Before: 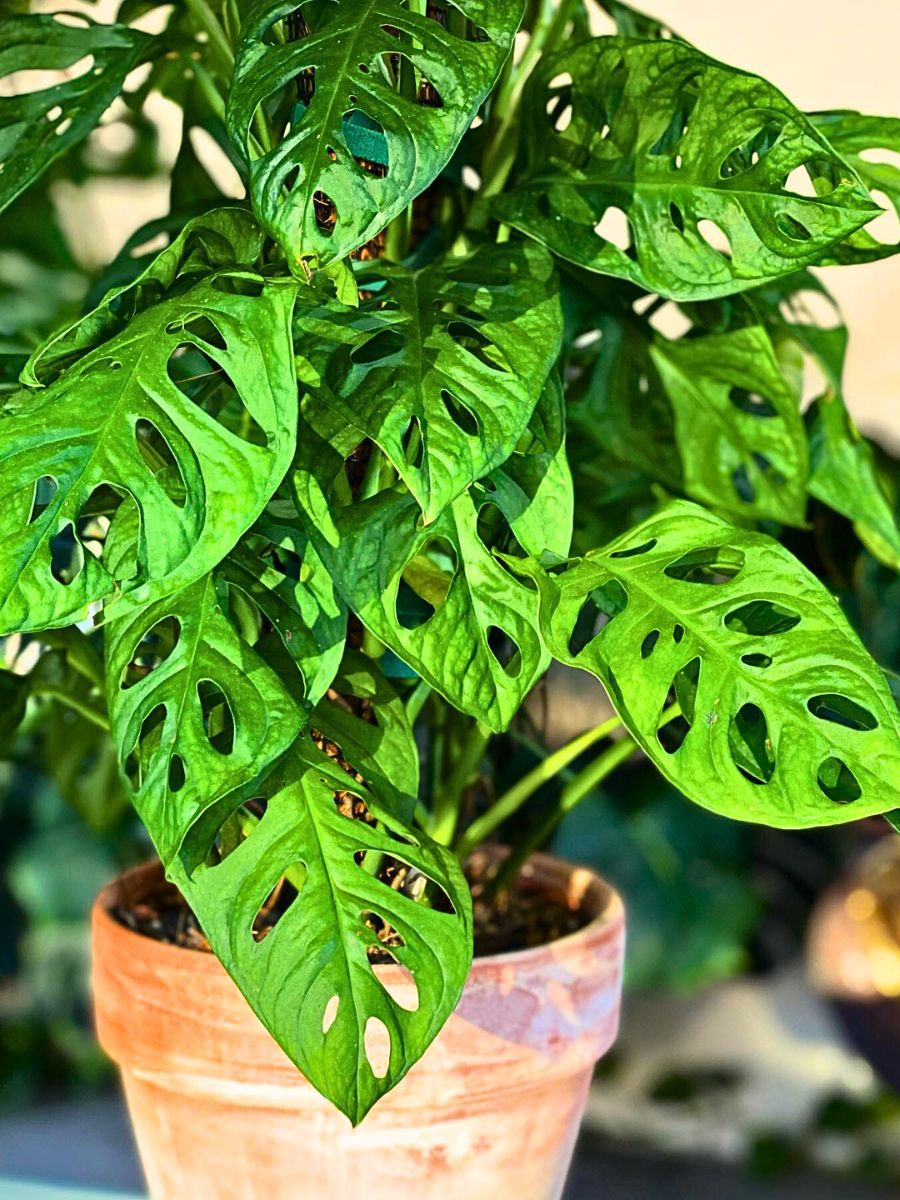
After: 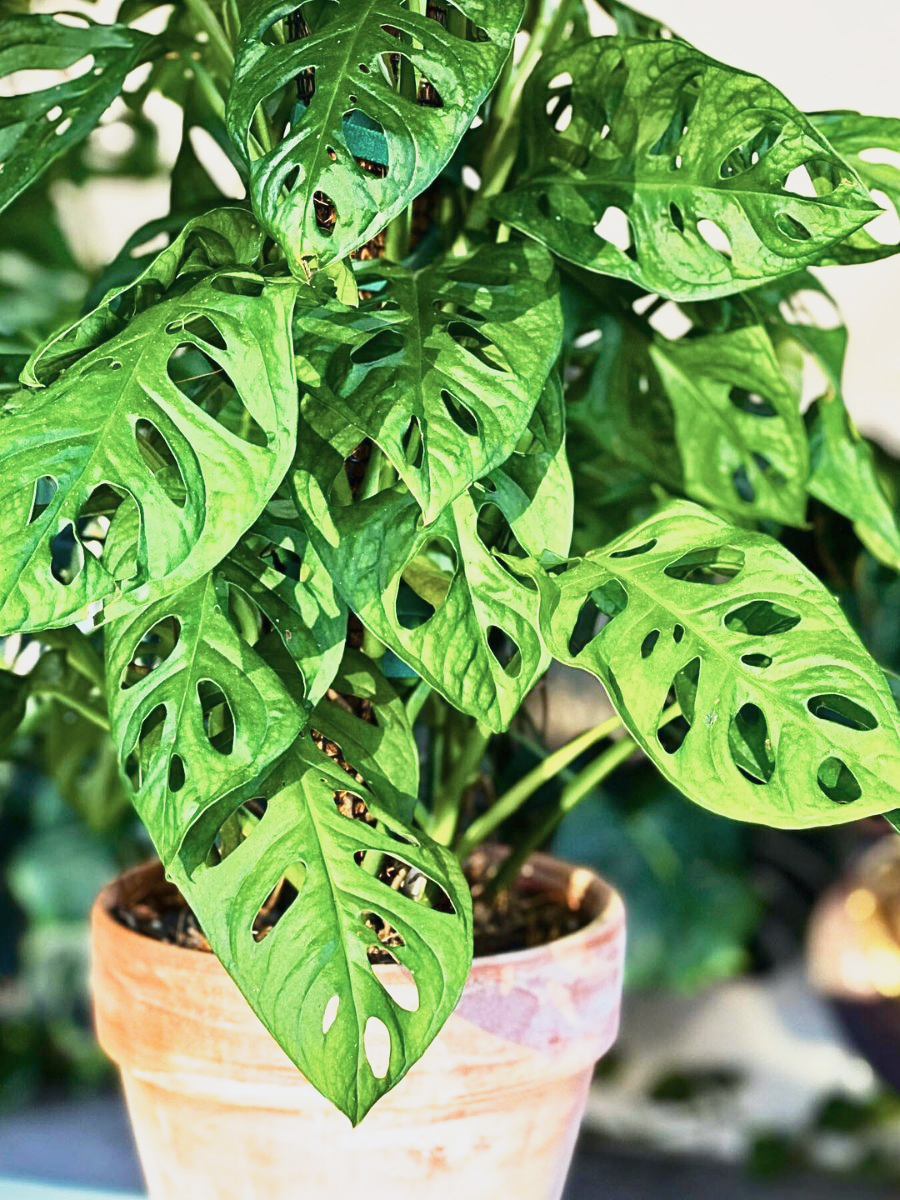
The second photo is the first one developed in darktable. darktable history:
base curve: curves: ch0 [(0, 0) (0.088, 0.125) (0.176, 0.251) (0.354, 0.501) (0.613, 0.749) (1, 0.877)], preserve colors none
contrast brightness saturation: saturation -0.17
color correction: highlights a* -0.1, highlights b* 0.122
color calibration: illuminant as shot in camera, x 0.358, y 0.373, temperature 4628.91 K
